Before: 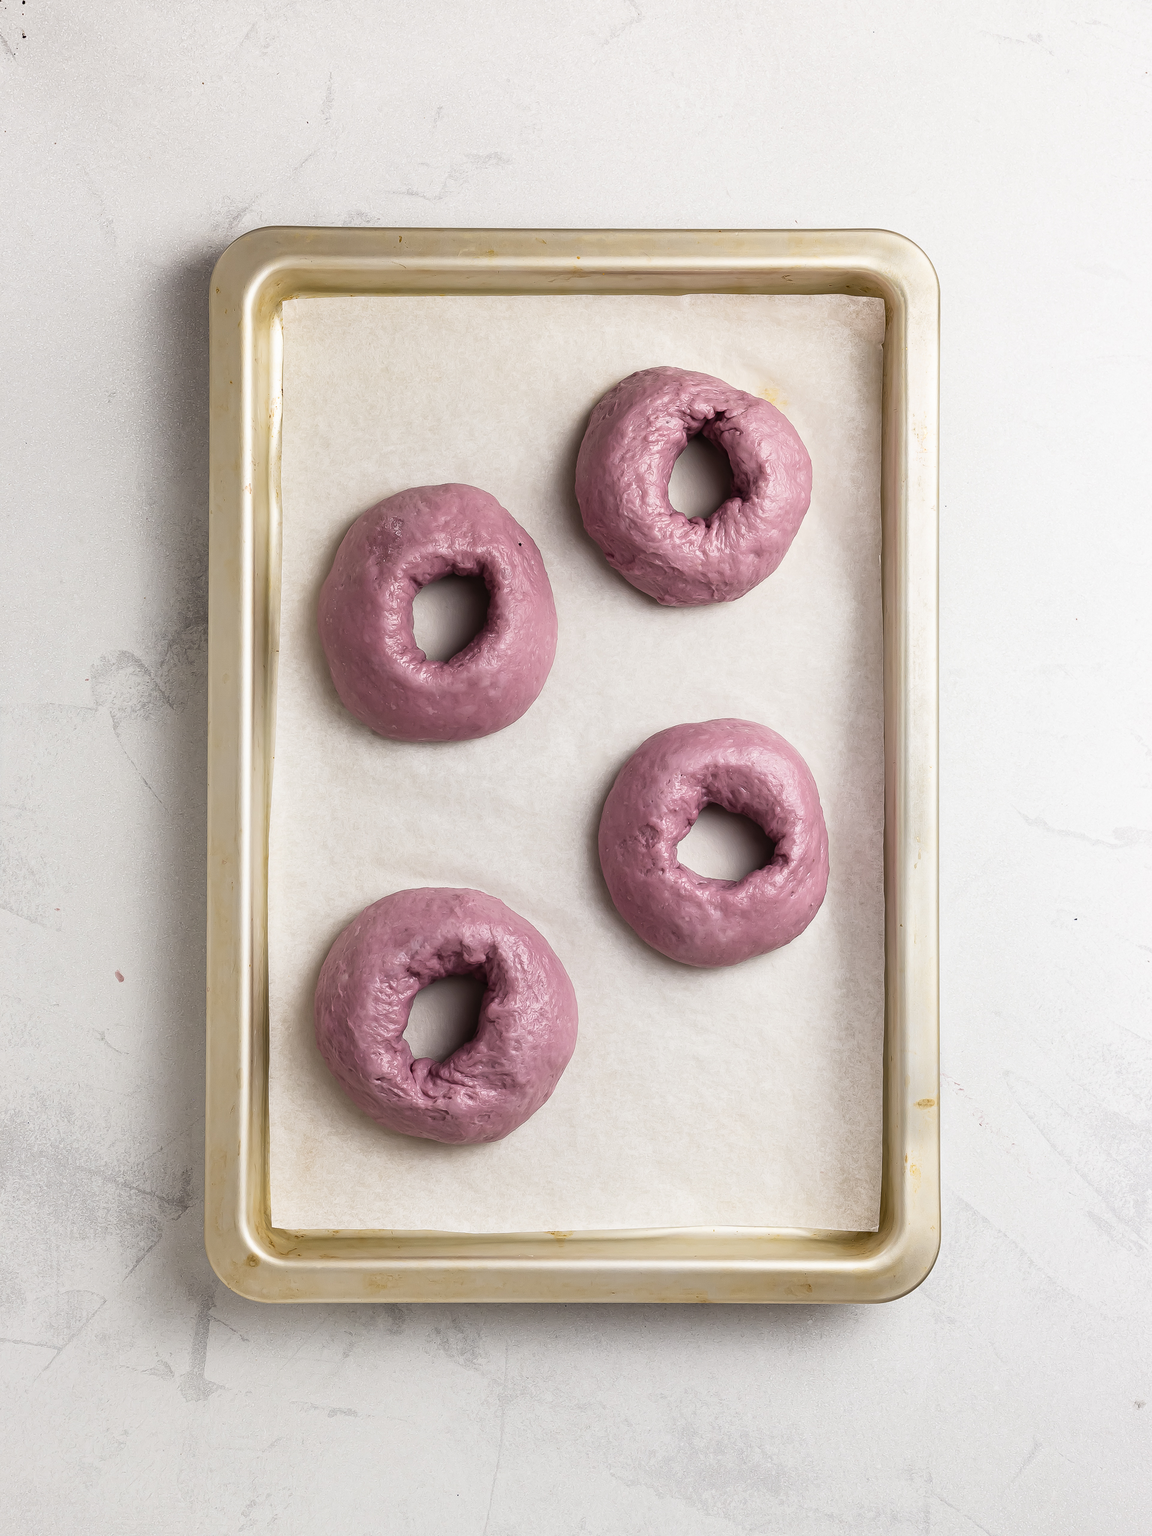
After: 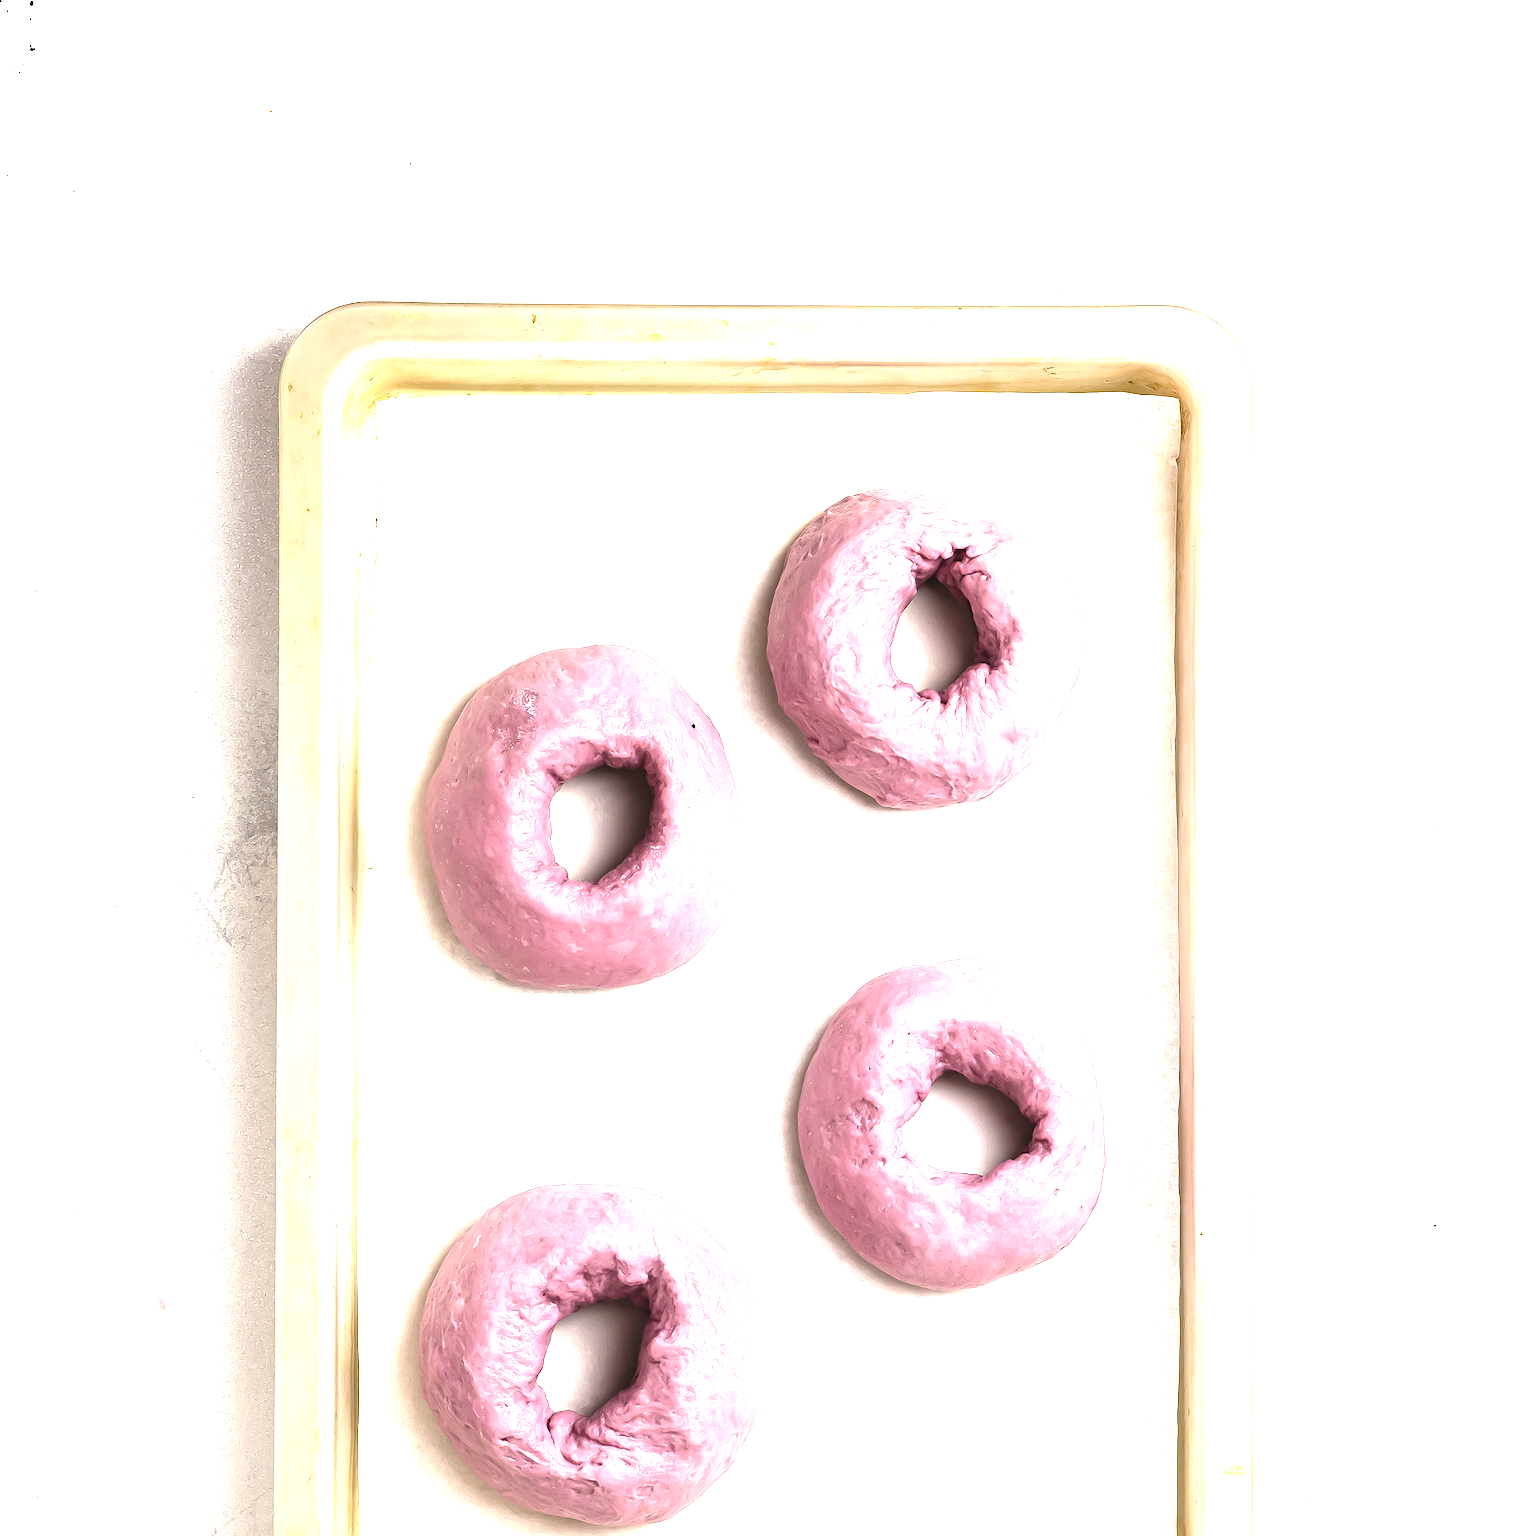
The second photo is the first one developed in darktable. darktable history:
exposure: black level correction 0, exposure 1.9 EV, compensate highlight preservation false
crop: bottom 24.967%
